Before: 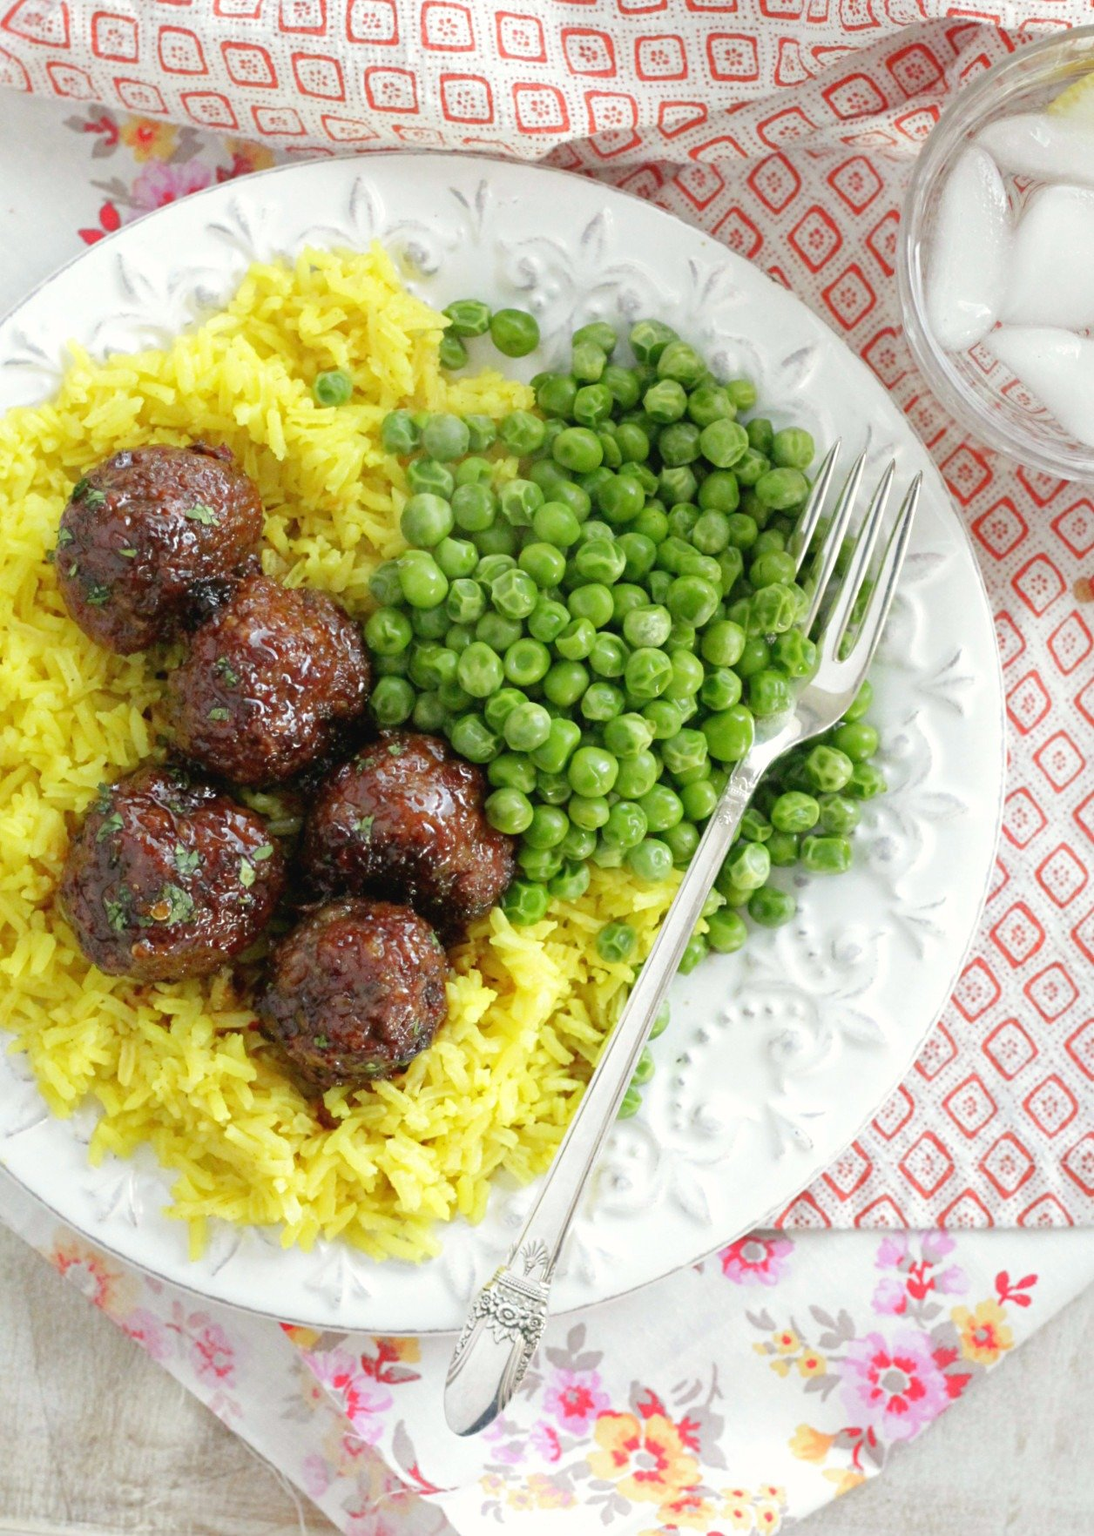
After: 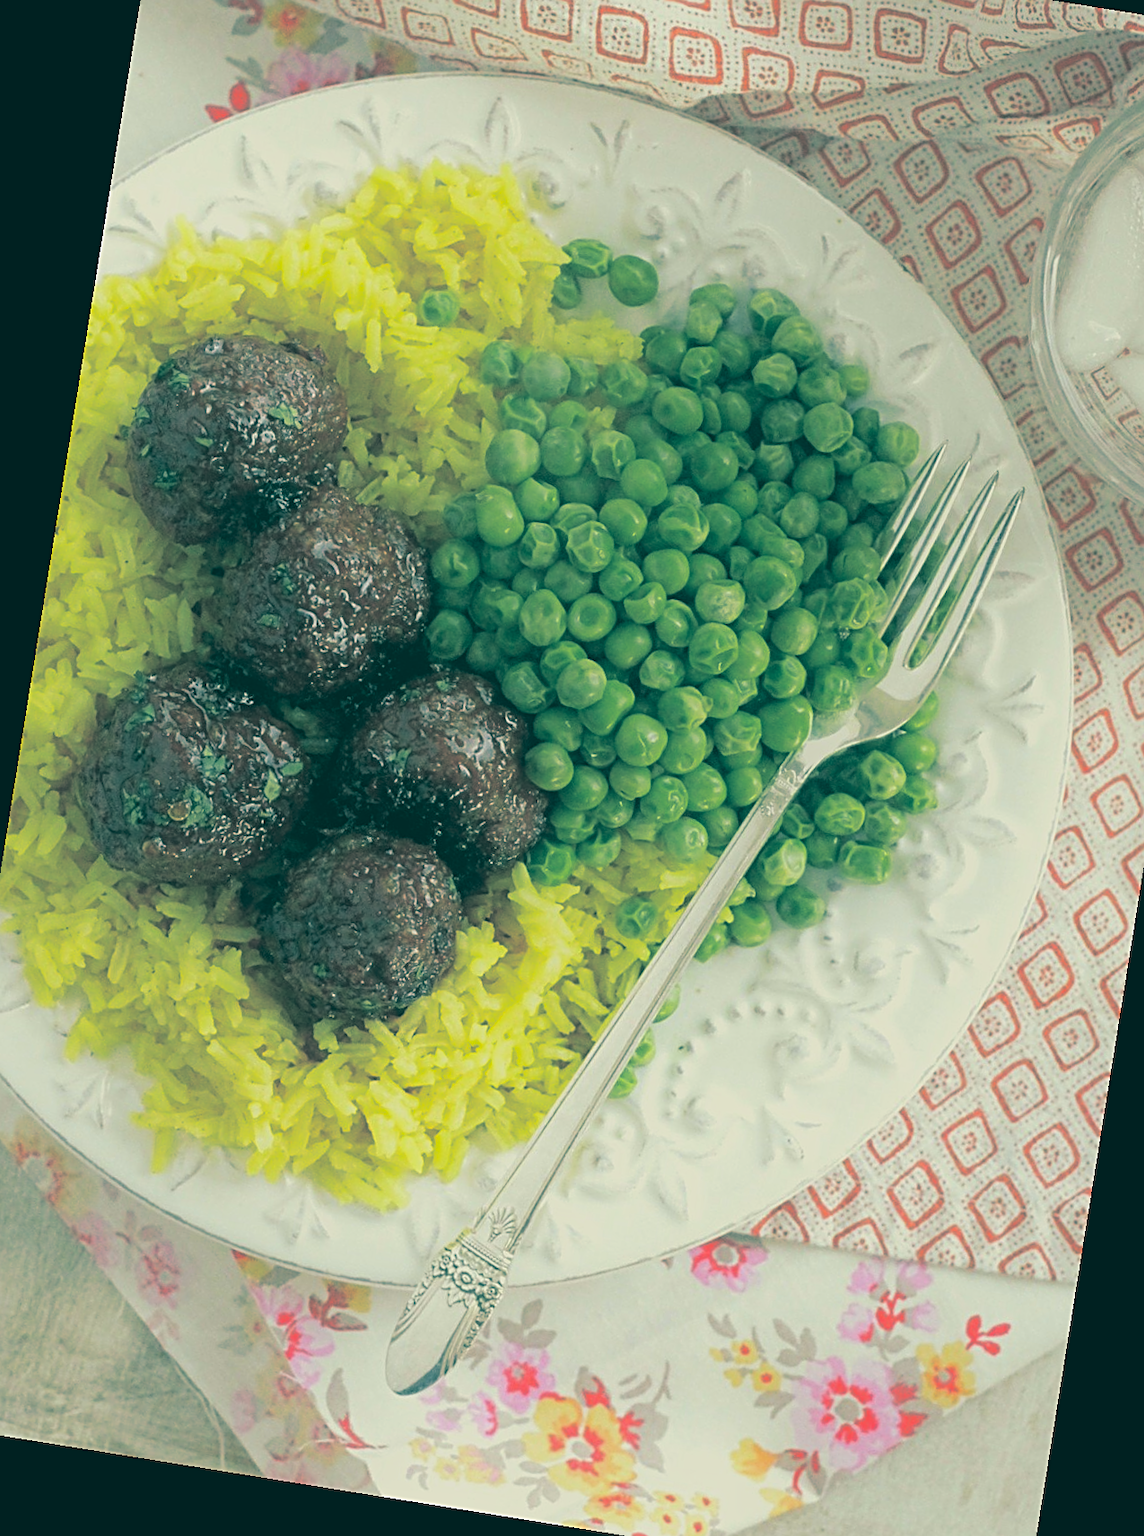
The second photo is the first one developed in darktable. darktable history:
rotate and perspective: rotation 9.12°, automatic cropping off
crop: left 6.446%, top 8.188%, right 9.538%, bottom 3.548%
contrast equalizer: y [[0.439, 0.44, 0.442, 0.457, 0.493, 0.498], [0.5 ×6], [0.5 ×6], [0 ×6], [0 ×6]]
sharpen: on, module defaults
split-toning: shadows › hue 186.43°, highlights › hue 49.29°, compress 30.29%
contrast brightness saturation: contrast -0.11
color balance: lift [1.005, 0.99, 1.007, 1.01], gamma [1, 1.034, 1.032, 0.966], gain [0.873, 1.055, 1.067, 0.933]
